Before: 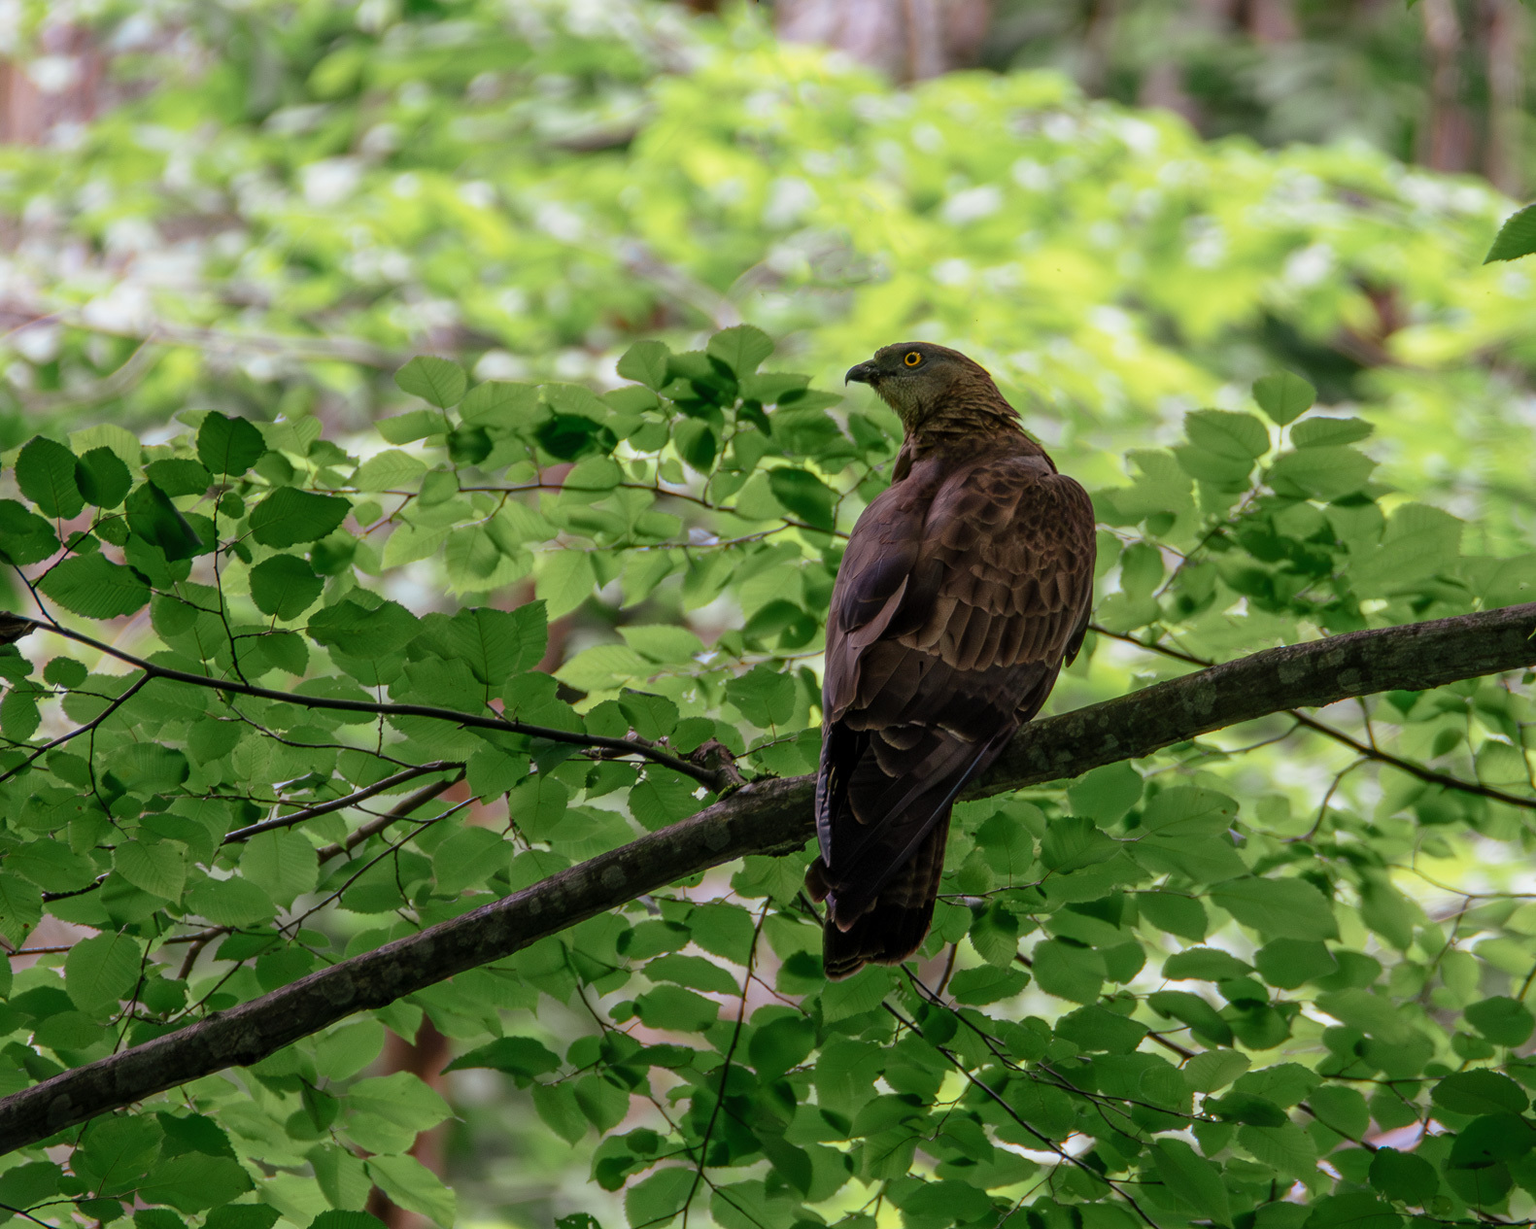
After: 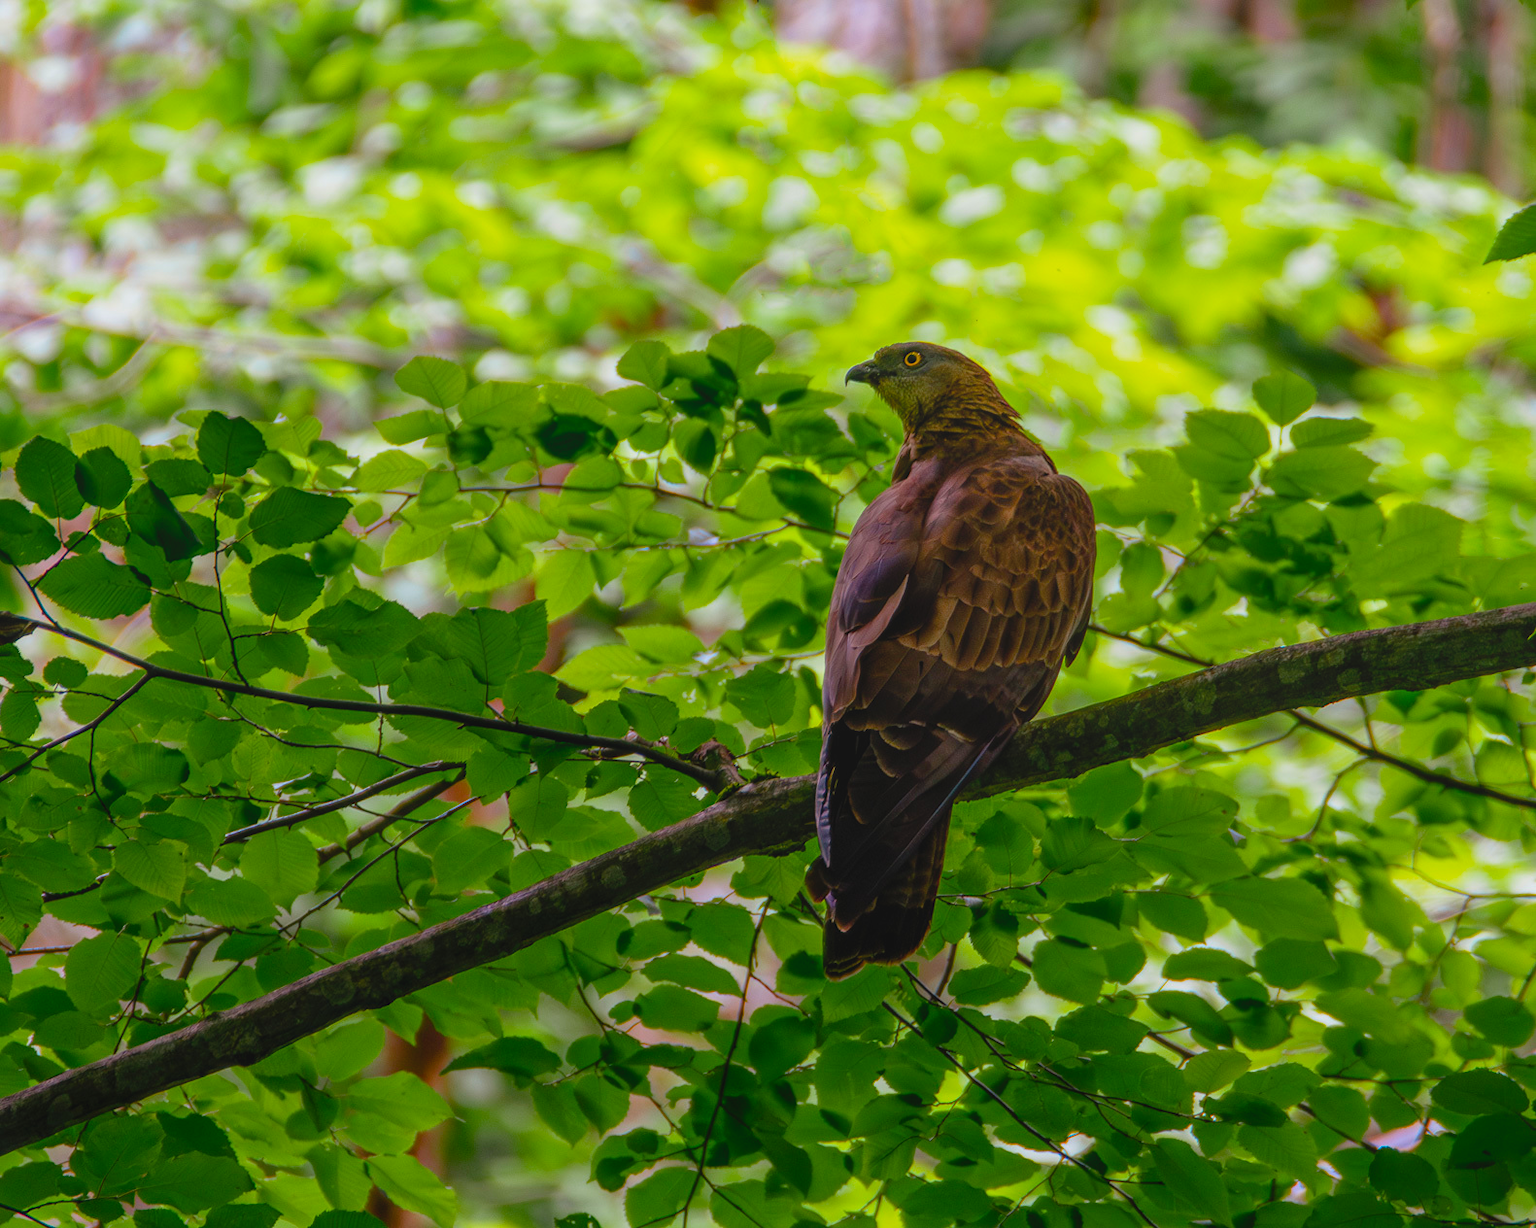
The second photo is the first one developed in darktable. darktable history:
local contrast: highlights 44%, shadows 6%, detail 100%
color balance rgb: linear chroma grading › global chroma 8.827%, perceptual saturation grading › global saturation 37.105%, perceptual saturation grading › shadows 34.536%
